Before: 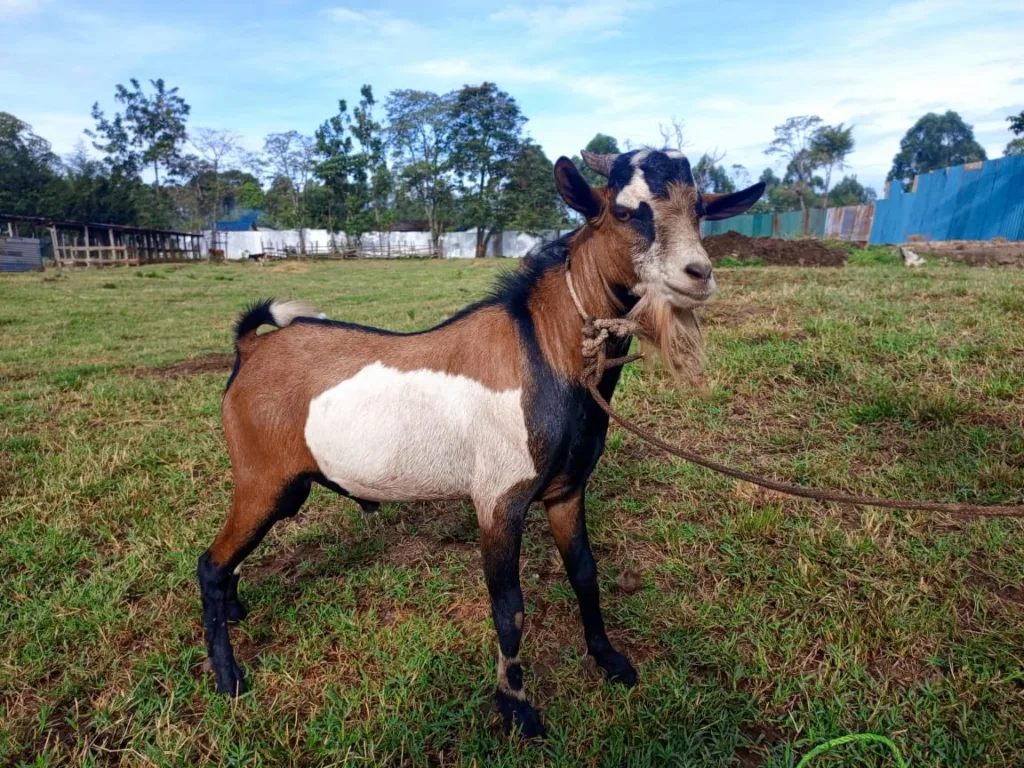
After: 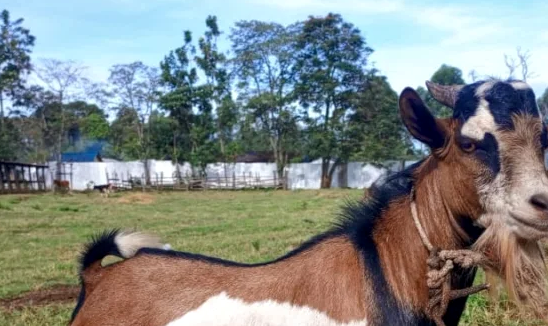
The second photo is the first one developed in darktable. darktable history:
crop: left 15.215%, top 9.017%, right 31.239%, bottom 48.417%
local contrast: highlights 101%, shadows 98%, detail 119%, midtone range 0.2
